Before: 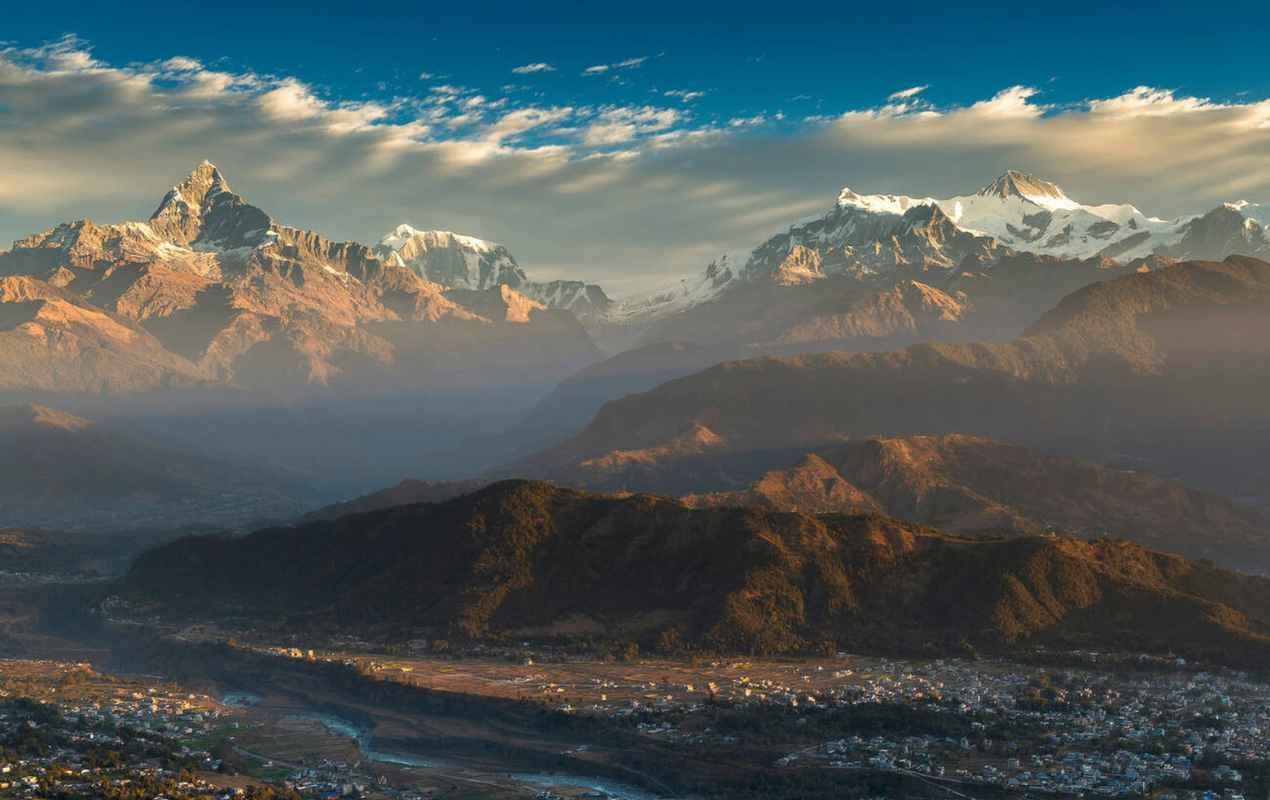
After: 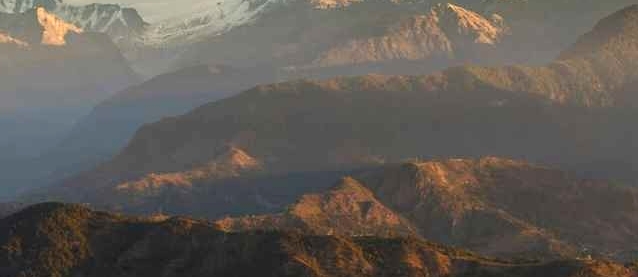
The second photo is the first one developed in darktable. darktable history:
crop: left 36.607%, top 34.735%, right 13.146%, bottom 30.611%
exposure: exposure 0.2 EV, compensate highlight preservation false
